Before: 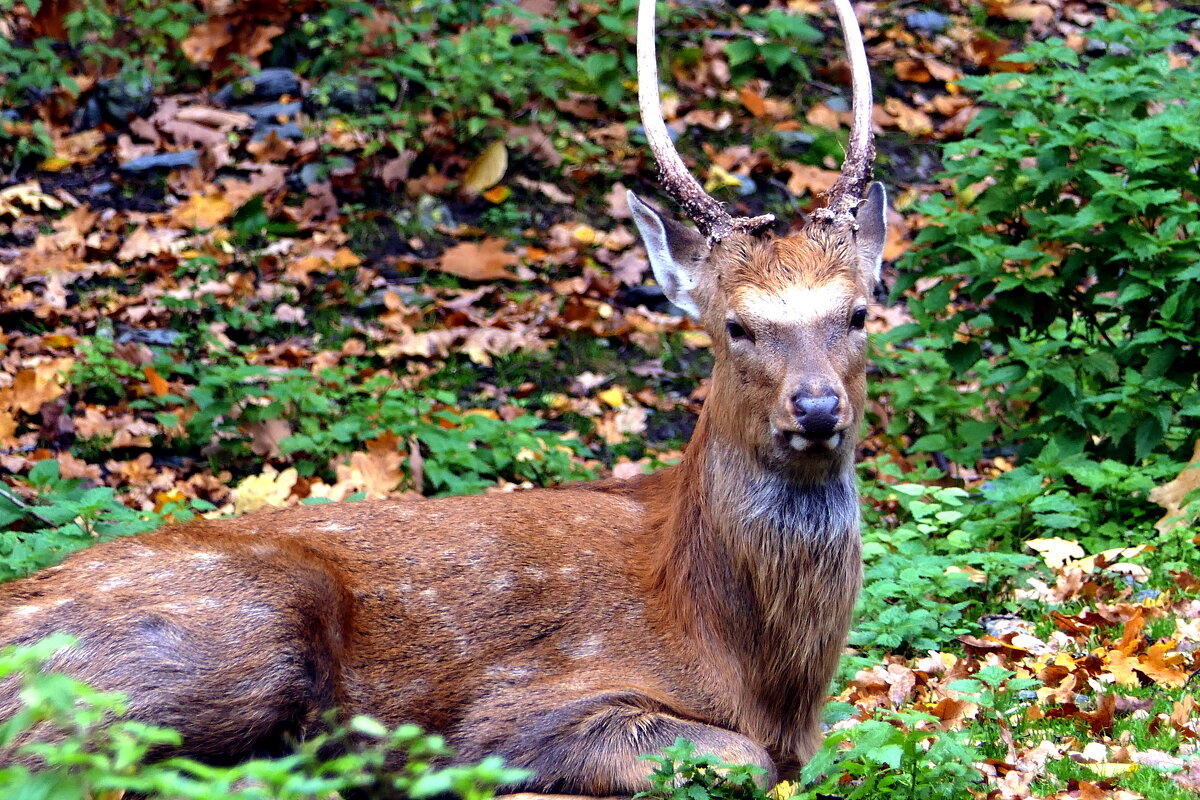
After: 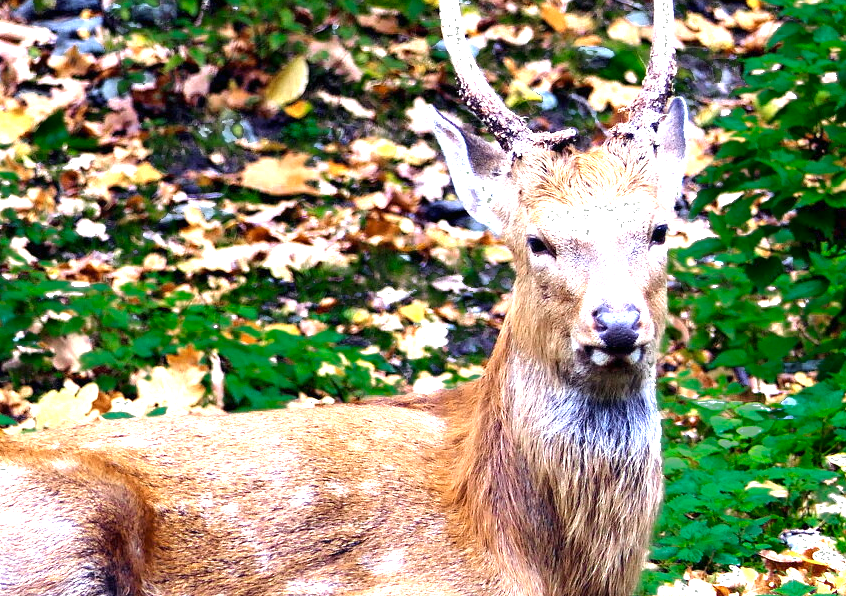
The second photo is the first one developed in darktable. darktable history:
crop and rotate: left 16.591%, top 10.722%, right 12.866%, bottom 14.679%
color zones: curves: ch0 [(0, 0.558) (0.143, 0.548) (0.286, 0.447) (0.429, 0.259) (0.571, 0.5) (0.714, 0.5) (0.857, 0.593) (1, 0.558)]; ch1 [(0, 0.543) (0.01, 0.544) (0.12, 0.492) (0.248, 0.458) (0.5, 0.534) (0.748, 0.5) (0.99, 0.469) (1, 0.543)]; ch2 [(0, 0.507) (0.143, 0.522) (0.286, 0.505) (0.429, 0.5) (0.571, 0.5) (0.714, 0.5) (0.857, 0.5) (1, 0.507)], process mode strong
exposure: black level correction 0, exposure 1.175 EV, compensate exposure bias true, compensate highlight preservation false
